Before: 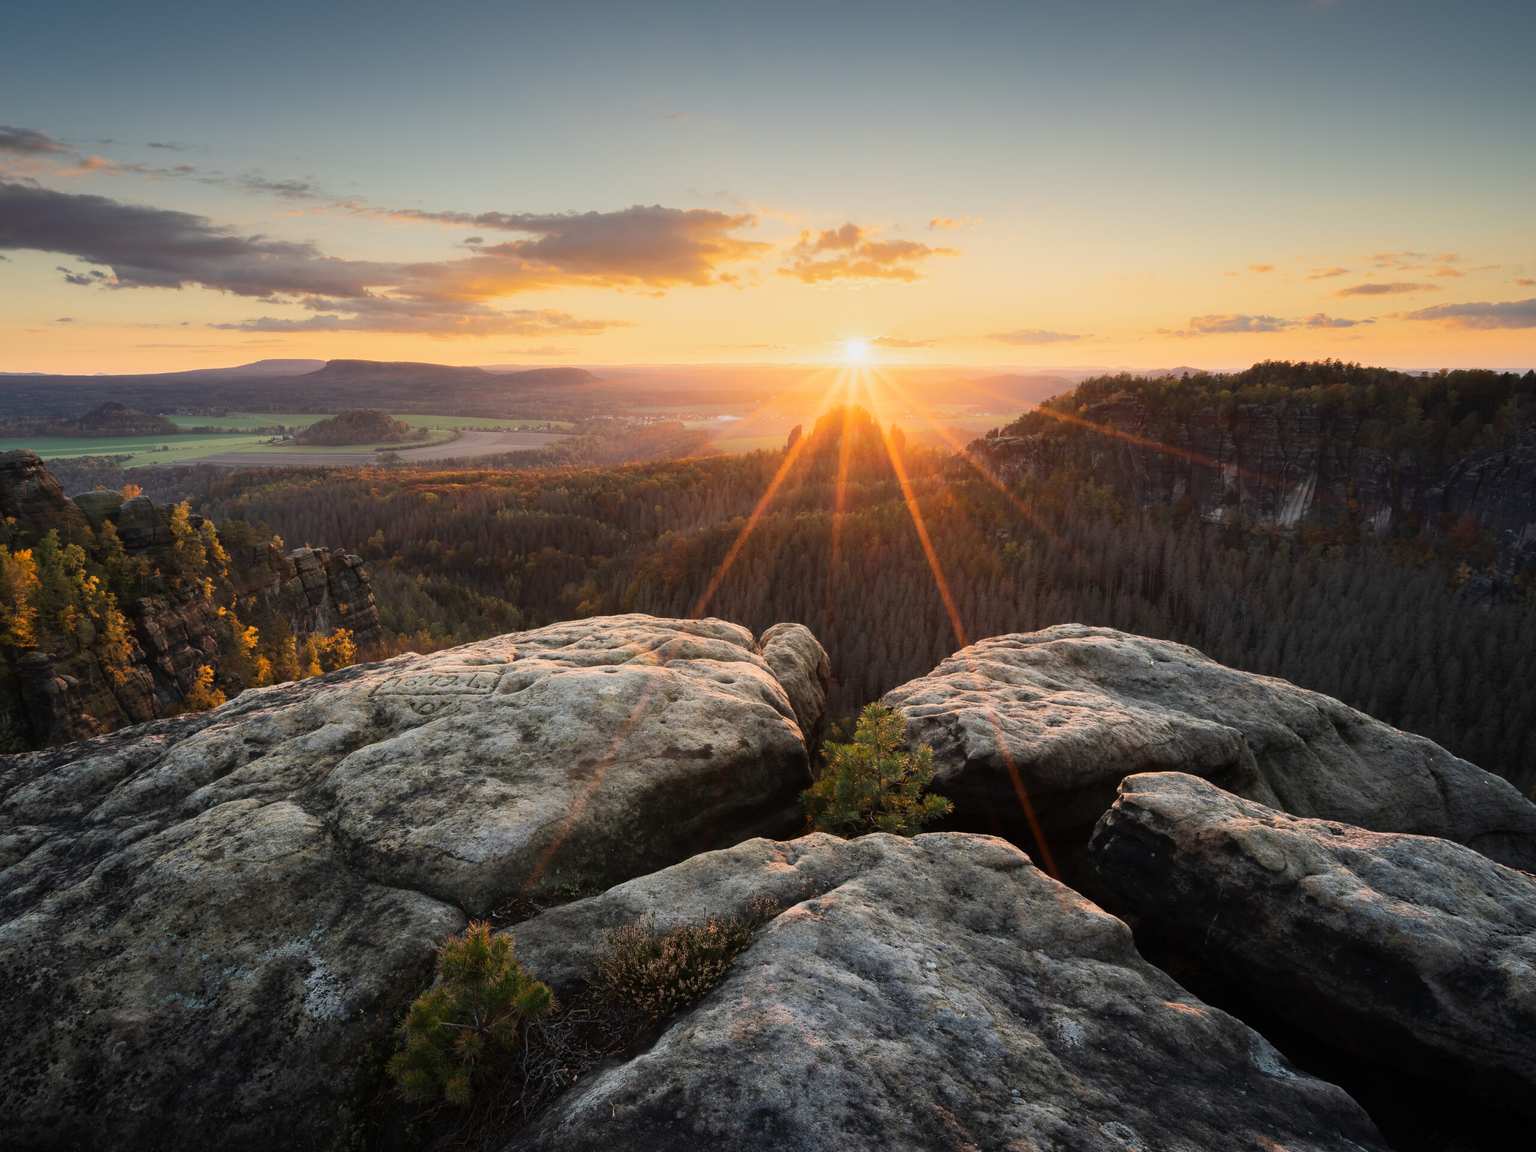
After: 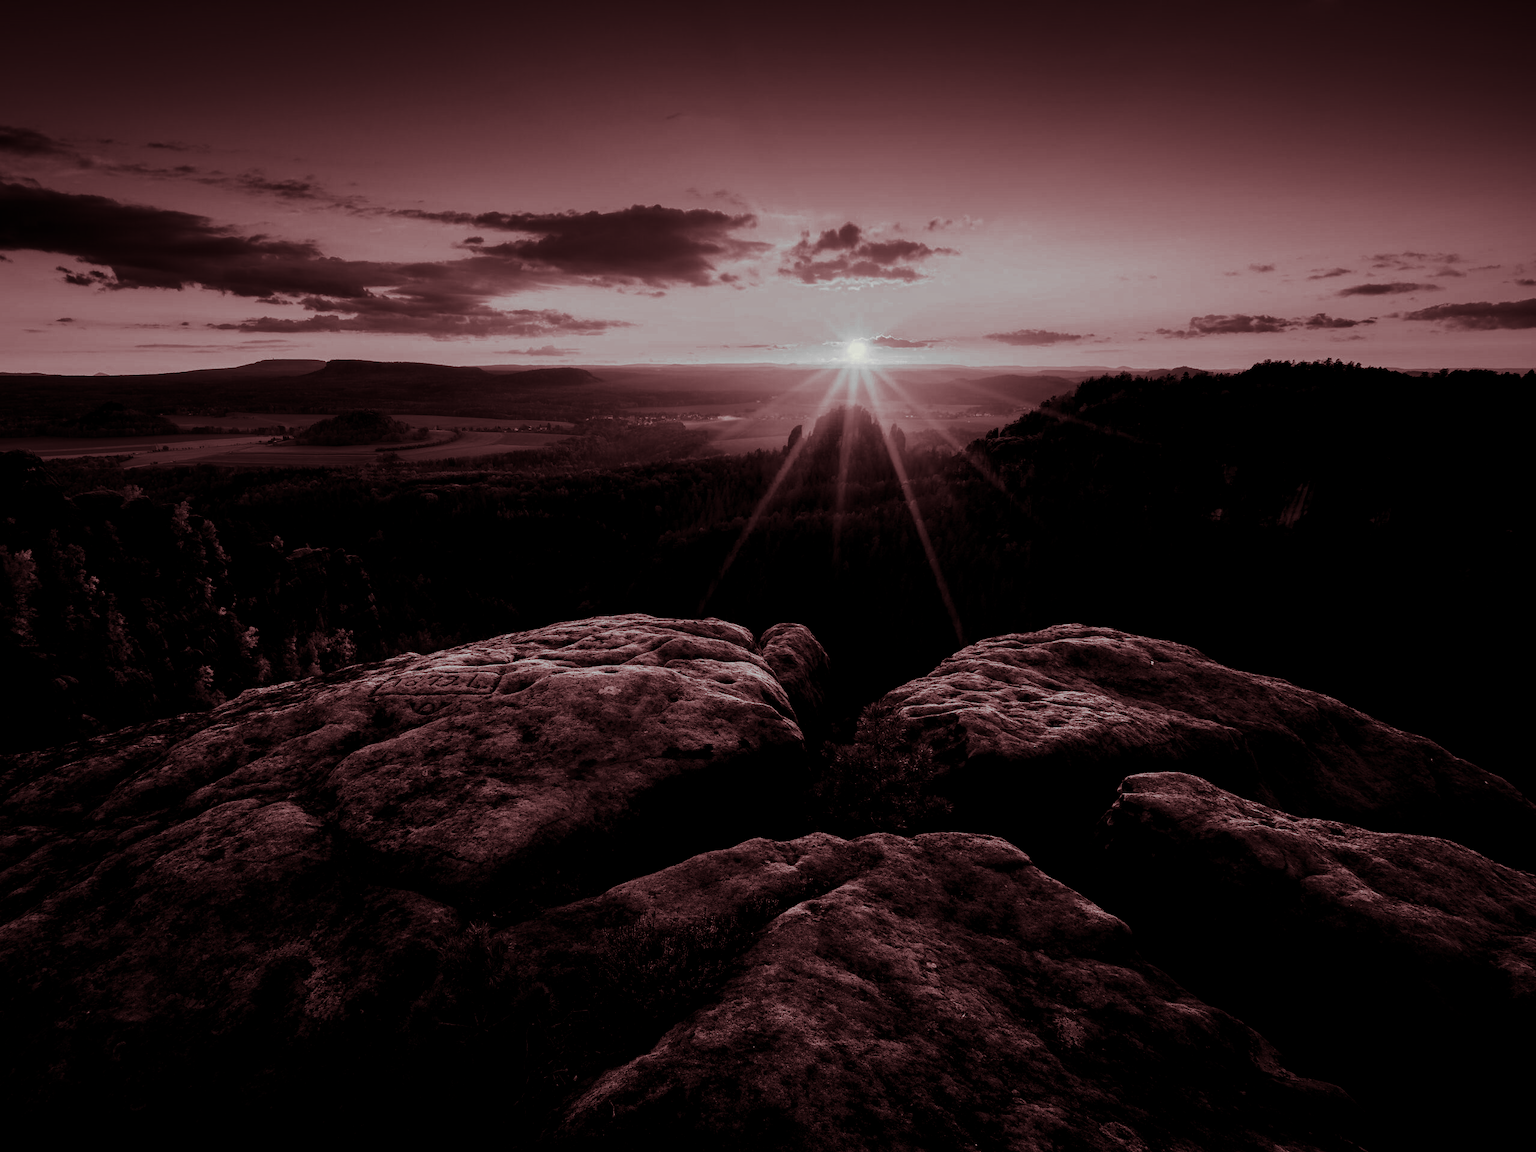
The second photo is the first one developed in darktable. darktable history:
white balance: red 0.984, blue 1.059
split-toning: compress 20%
contrast brightness saturation: contrast 0.02, brightness -1, saturation -1
local contrast: shadows 94%
